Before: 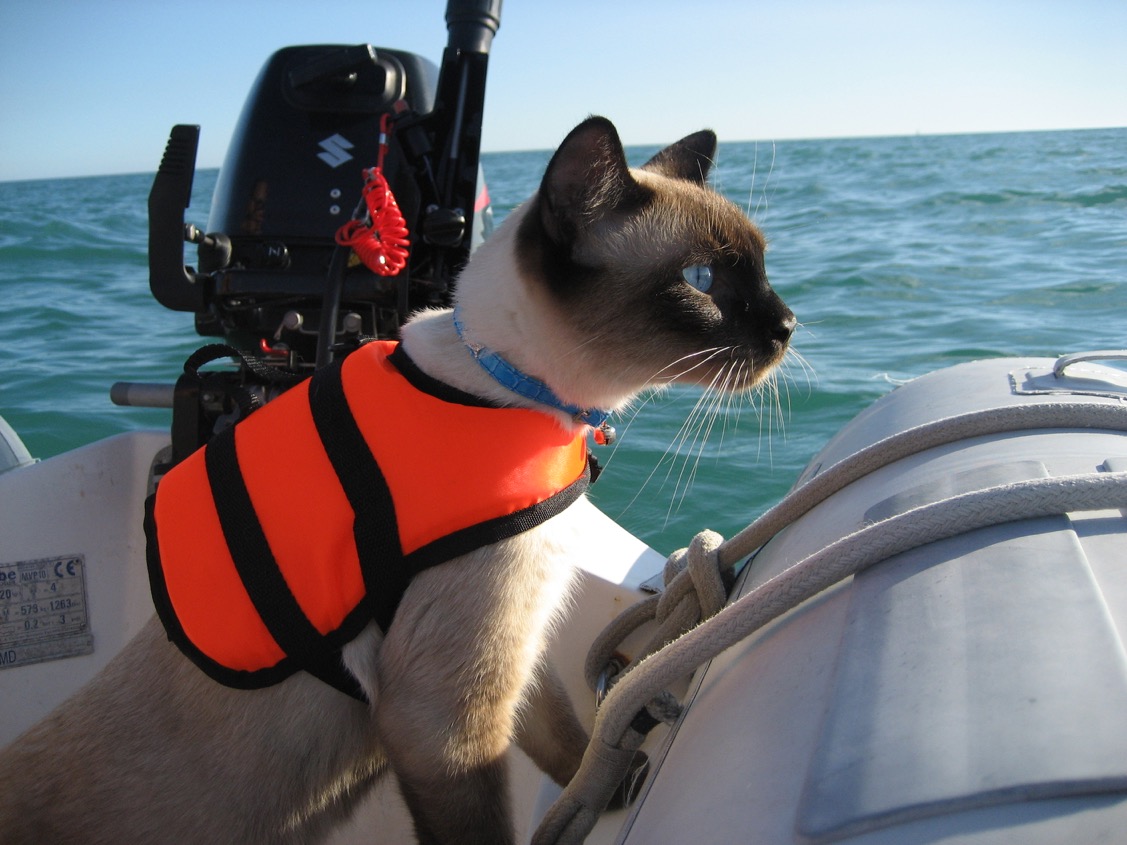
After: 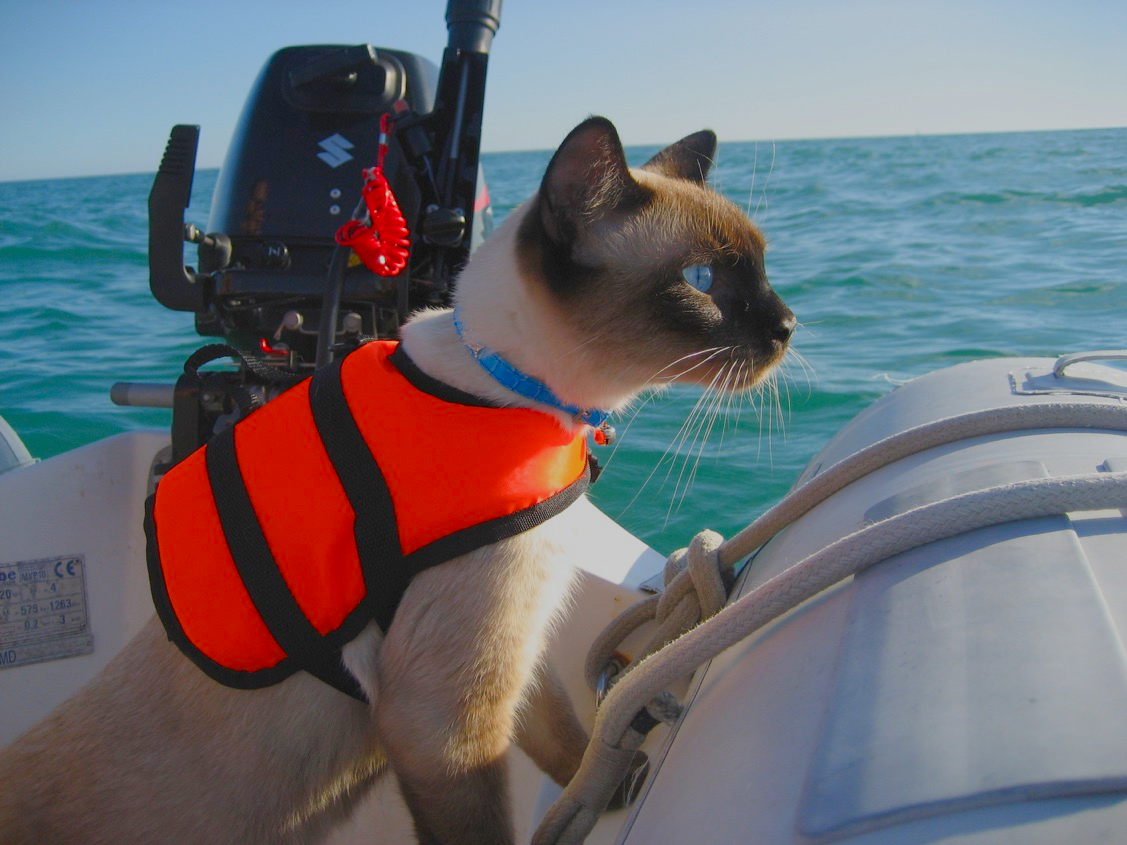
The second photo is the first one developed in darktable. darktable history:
color balance rgb: power › hue 62.61°, perceptual saturation grading › global saturation 27.62%, perceptual saturation grading › highlights -24.934%, perceptual saturation grading › shadows 24.875%, contrast -29.584%
